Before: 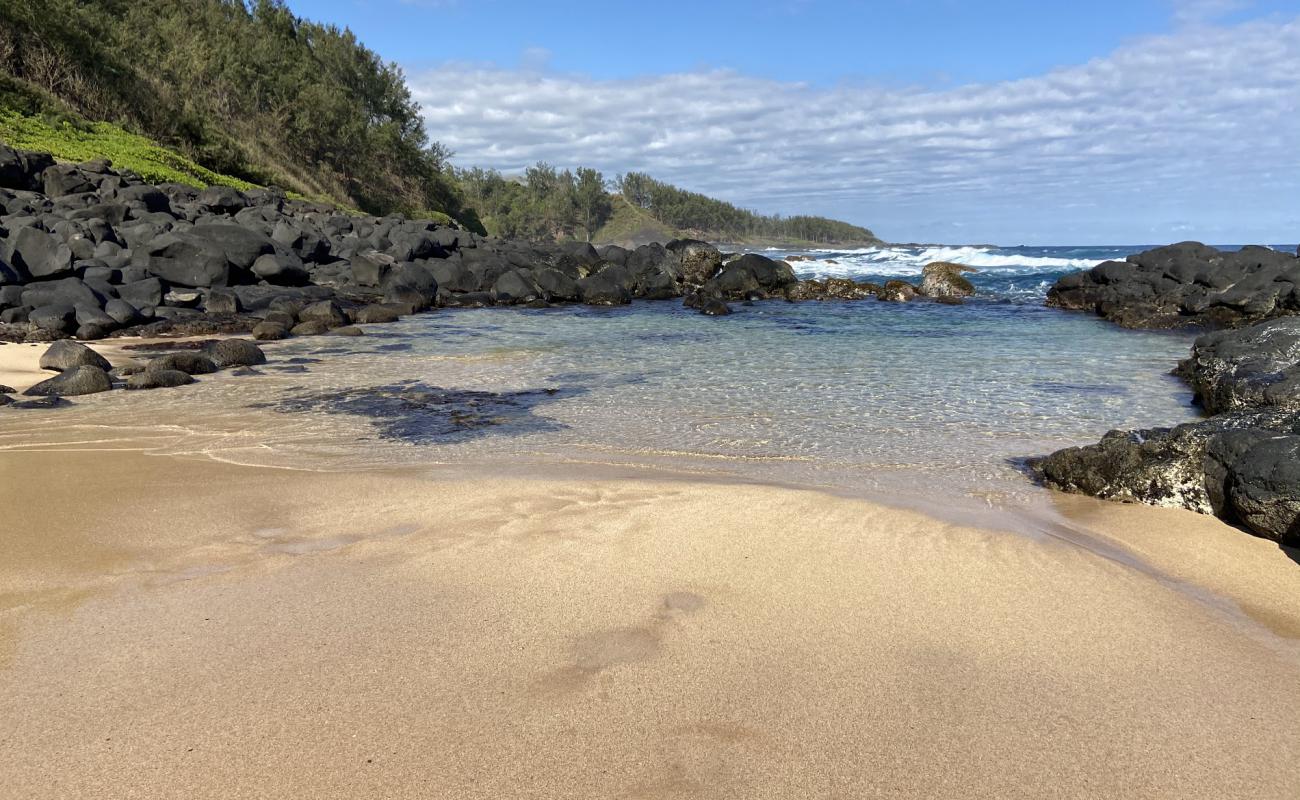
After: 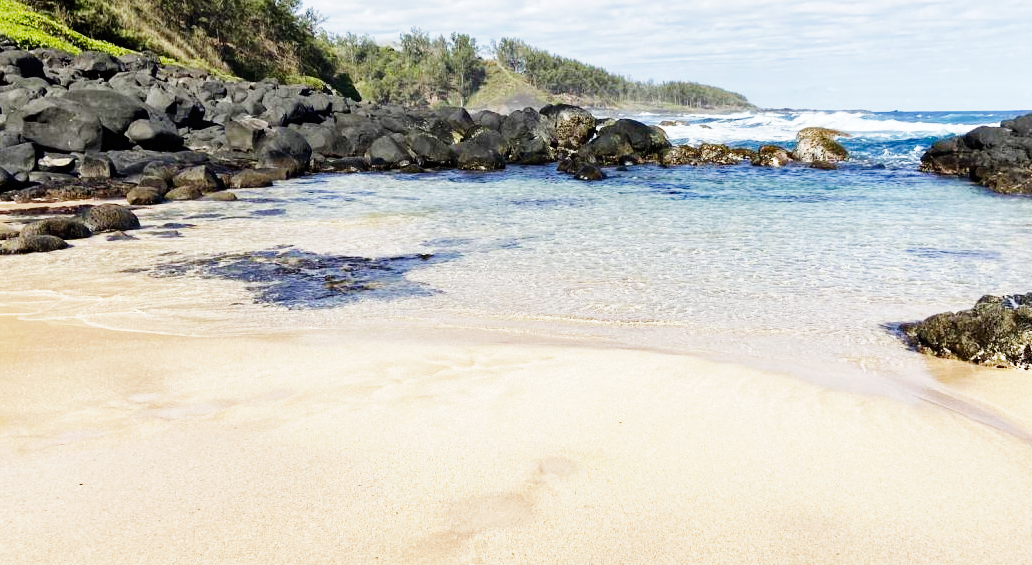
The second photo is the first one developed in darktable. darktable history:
base curve: curves: ch0 [(0, 0) (0, 0.001) (0.001, 0.001) (0.004, 0.002) (0.007, 0.004) (0.015, 0.013) (0.033, 0.045) (0.052, 0.096) (0.075, 0.17) (0.099, 0.241) (0.163, 0.42) (0.219, 0.55) (0.259, 0.616) (0.327, 0.722) (0.365, 0.765) (0.522, 0.873) (0.547, 0.881) (0.689, 0.919) (0.826, 0.952) (1, 1)], preserve colors none
crop: left 9.712%, top 16.928%, right 10.845%, bottom 12.332%
